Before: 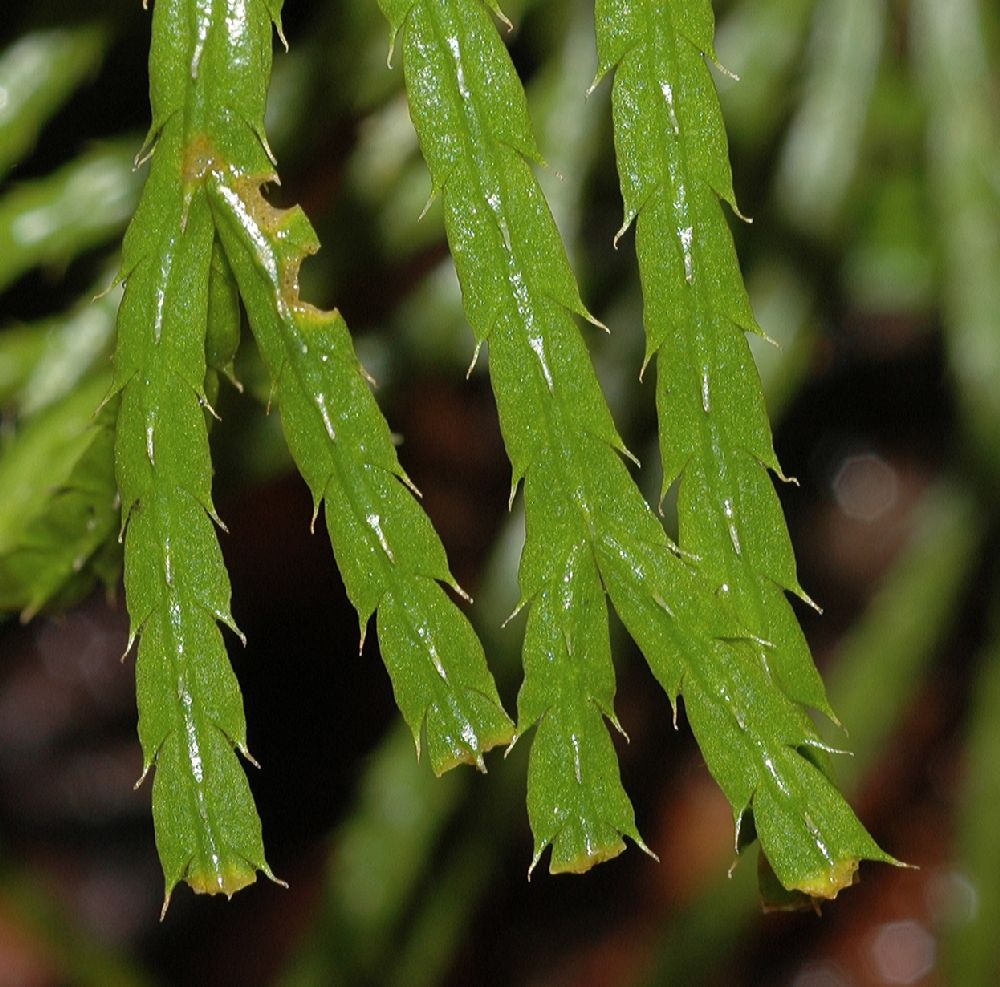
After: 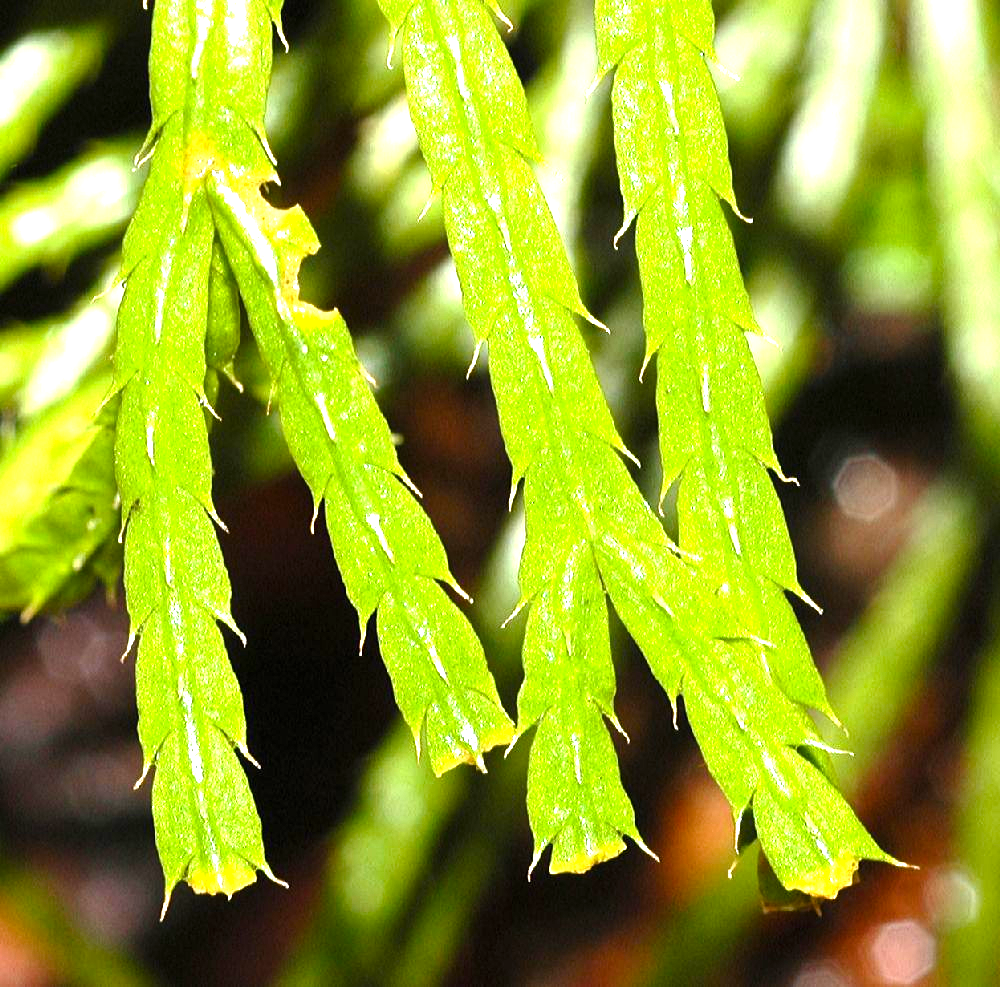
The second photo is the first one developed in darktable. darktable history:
exposure: black level correction 0, exposure 1.739 EV, compensate exposure bias true, compensate highlight preservation false
color balance rgb: linear chroma grading › global chroma 9.721%, perceptual saturation grading › global saturation 9.008%, perceptual saturation grading › highlights -13.617%, perceptual saturation grading › mid-tones 14.175%, perceptual saturation grading › shadows 22.939%, perceptual brilliance grading › highlights 4.78%, perceptual brilliance grading › shadows -9.469%, contrast 14.834%
